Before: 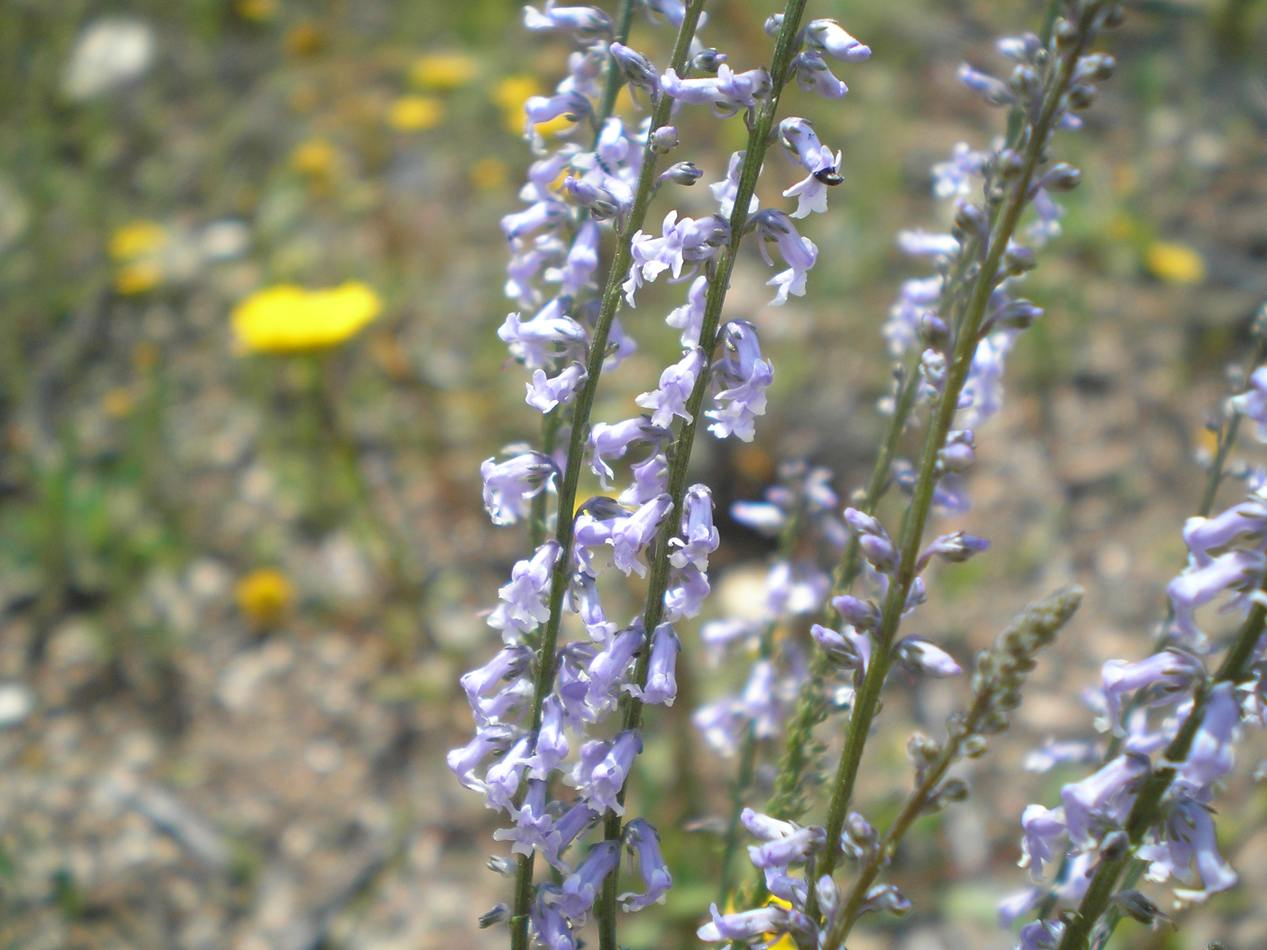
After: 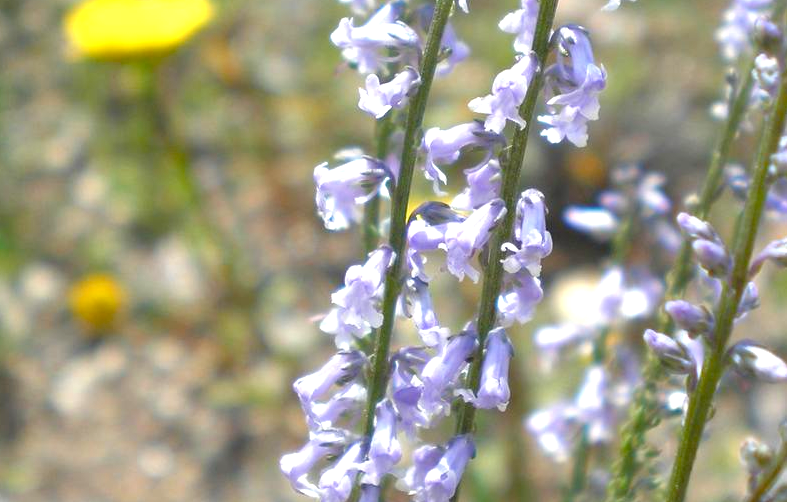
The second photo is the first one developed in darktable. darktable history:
crop: left 13.253%, top 31.074%, right 24.625%, bottom 16.079%
color balance rgb: perceptual saturation grading › global saturation 20%, perceptual saturation grading › highlights -25.104%, perceptual saturation grading › shadows 24.104%, perceptual brilliance grading › global brilliance 12.567%
